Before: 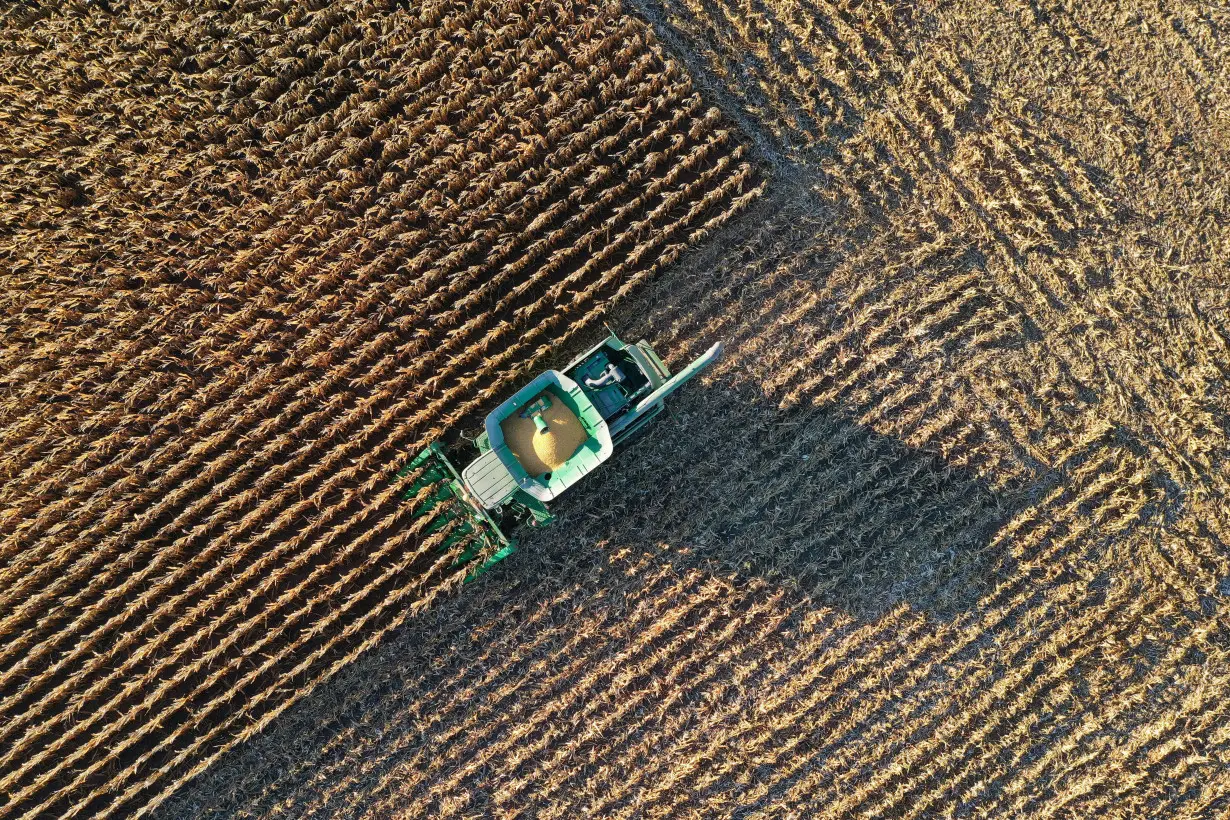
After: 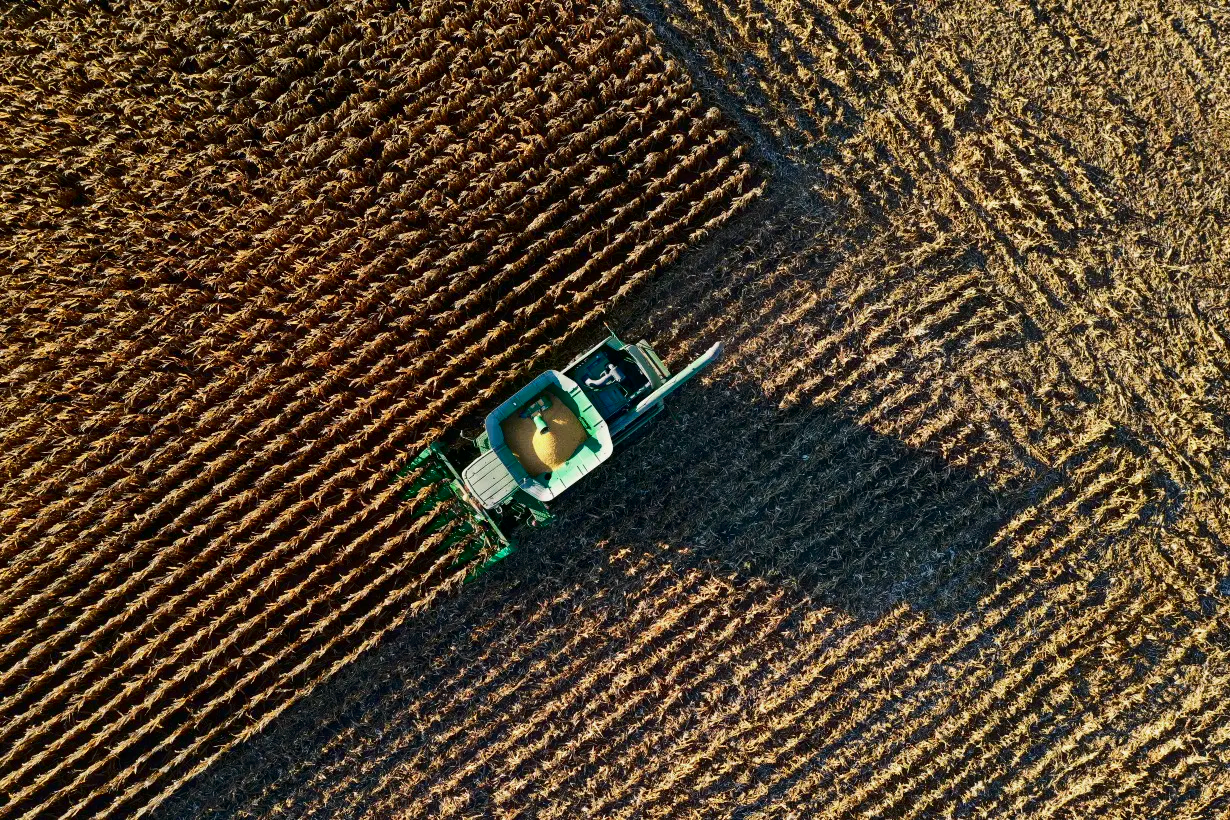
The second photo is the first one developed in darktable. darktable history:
exposure: black level correction 0.002, exposure -0.199 EV, compensate highlight preservation false
contrast brightness saturation: contrast 0.215, brightness -0.109, saturation 0.207
